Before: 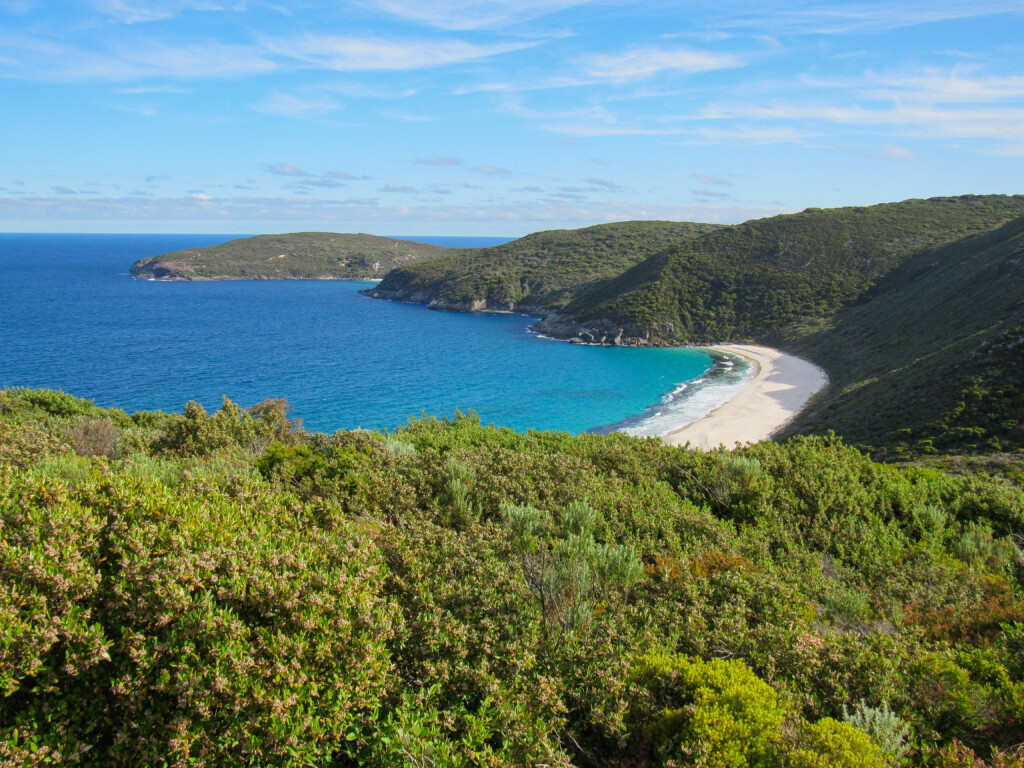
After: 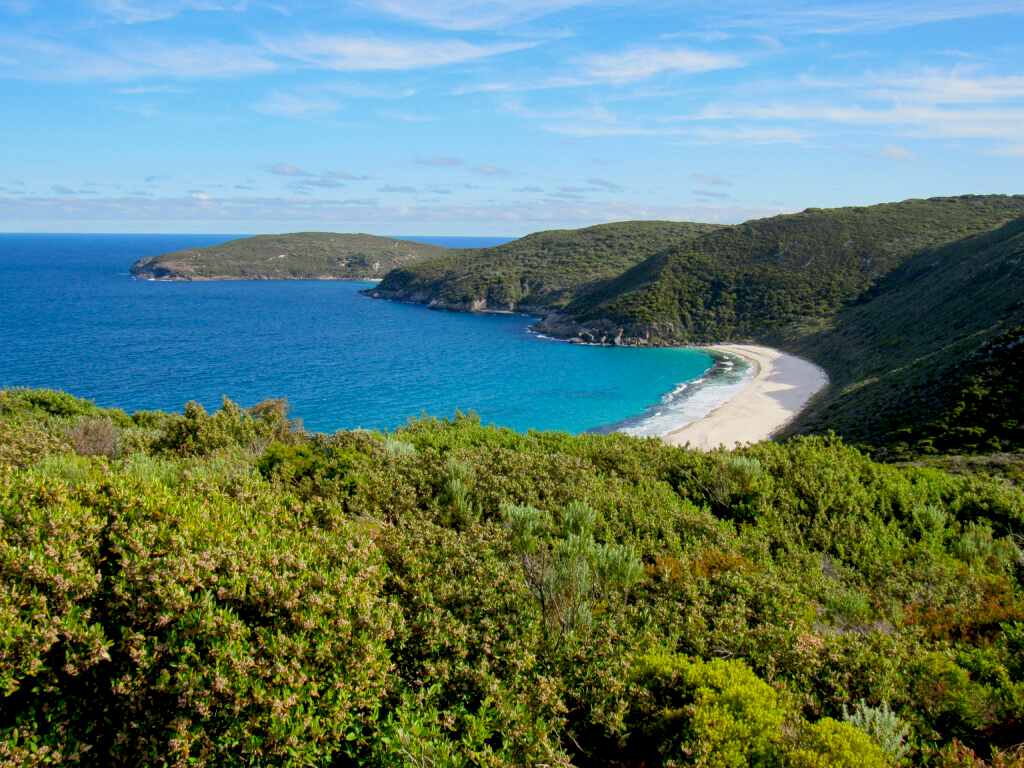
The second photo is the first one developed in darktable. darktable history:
exposure: black level correction 0.017, exposure -0.007 EV, compensate exposure bias true, compensate highlight preservation false
